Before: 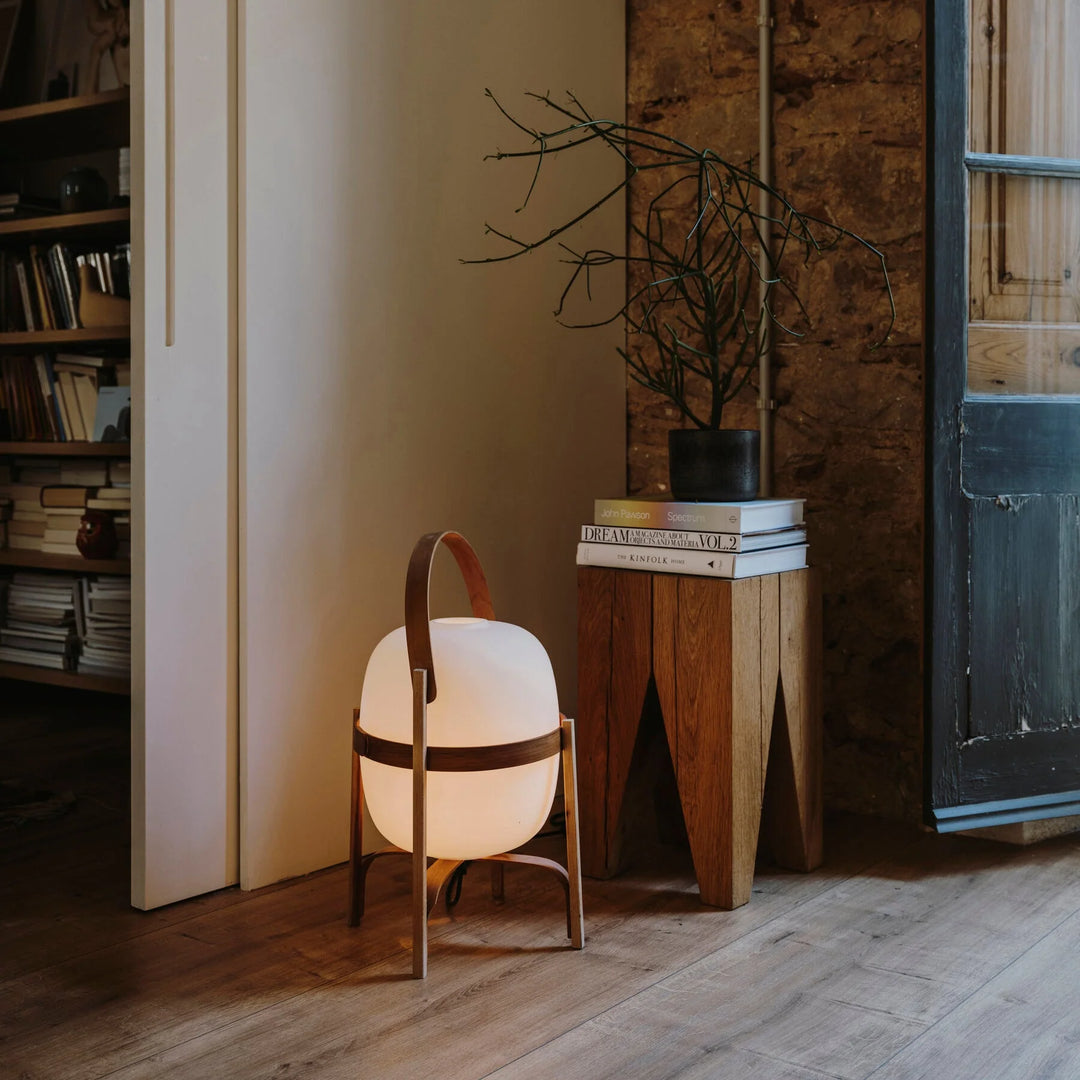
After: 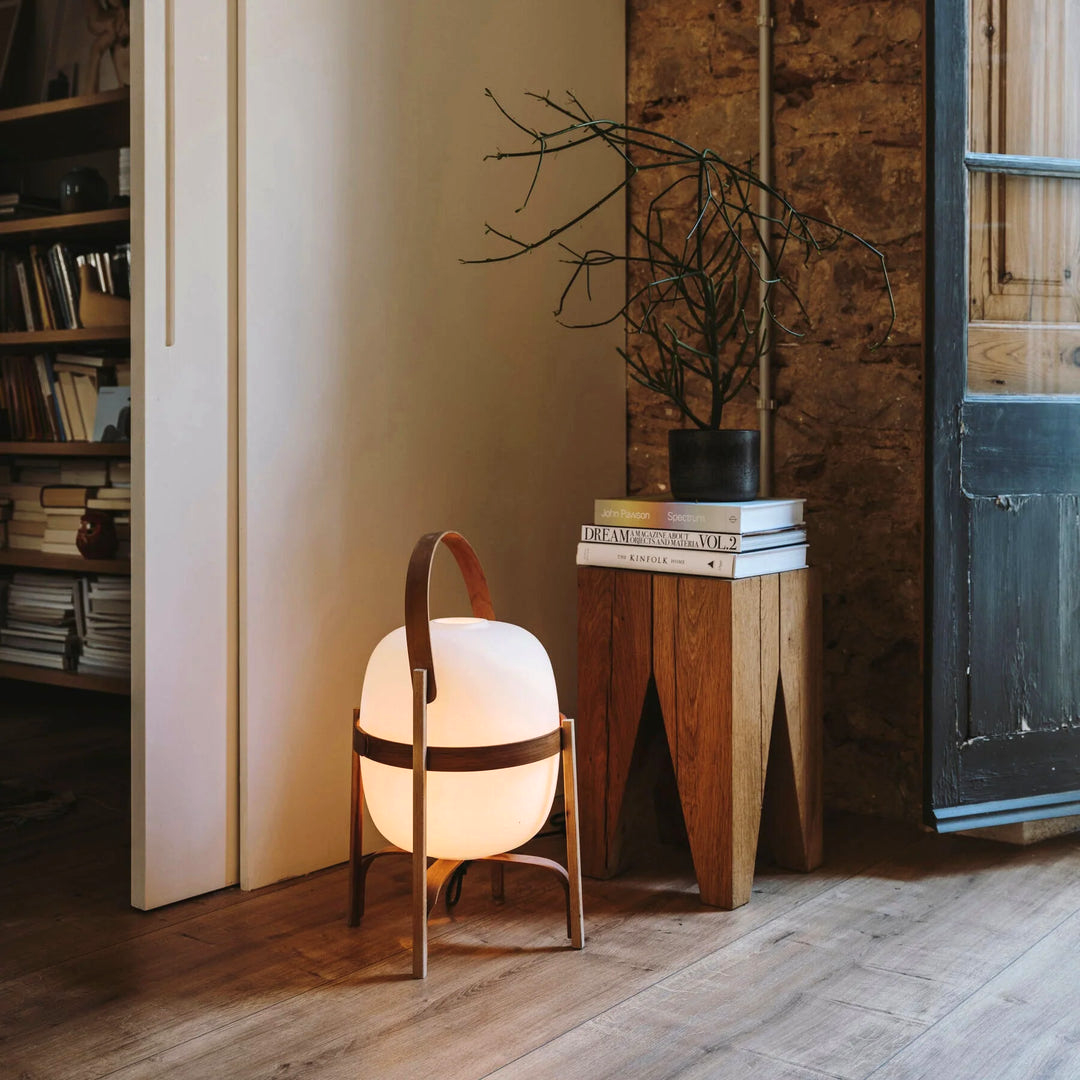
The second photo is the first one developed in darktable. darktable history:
exposure: black level correction -0.002, exposure 0.541 EV, compensate exposure bias true, compensate highlight preservation false
local contrast: mode bilateral grid, contrast 99, coarseness 100, detail 108%, midtone range 0.2
